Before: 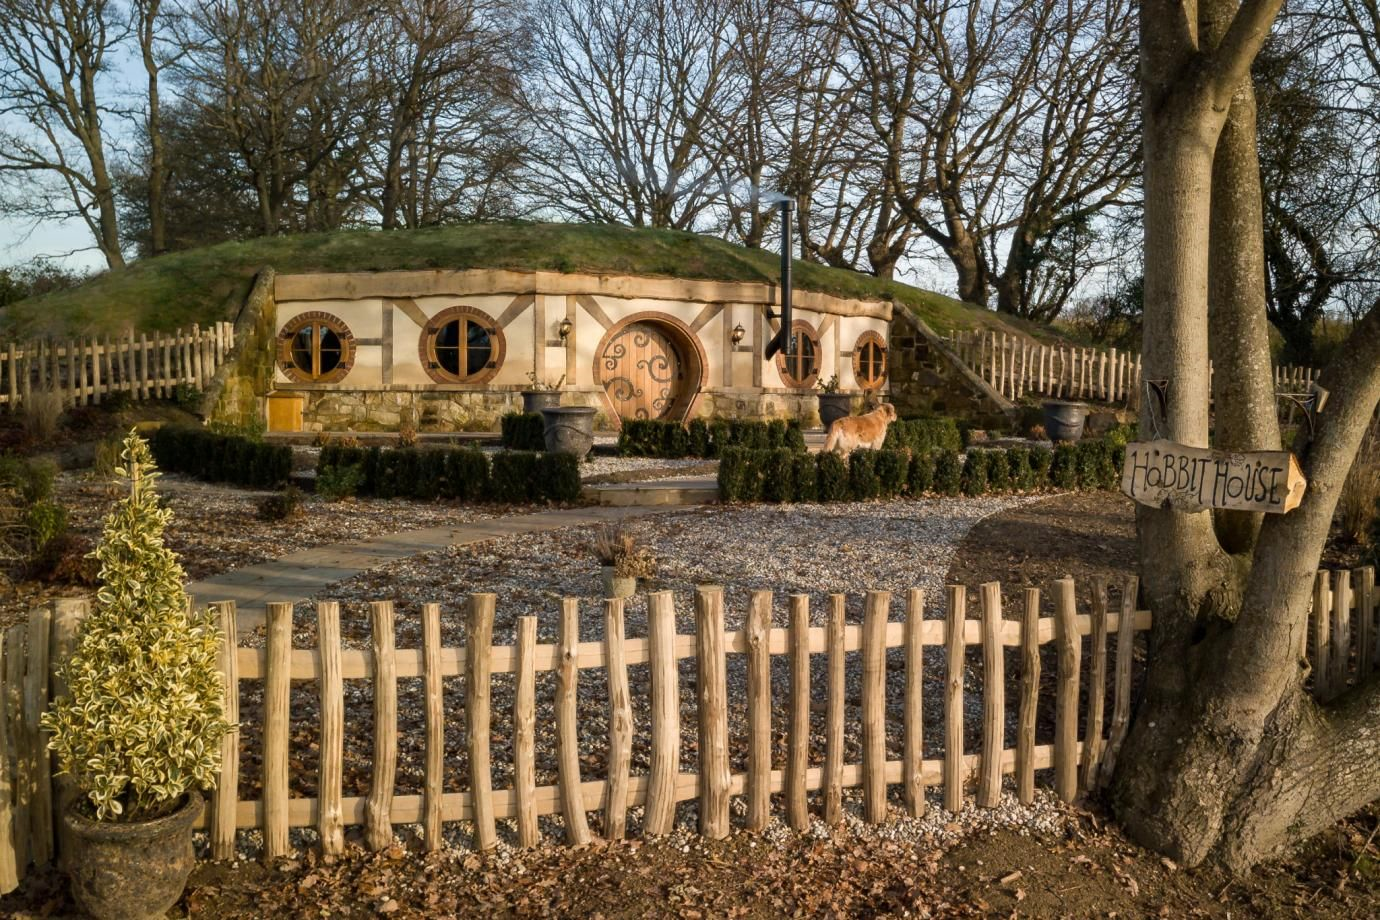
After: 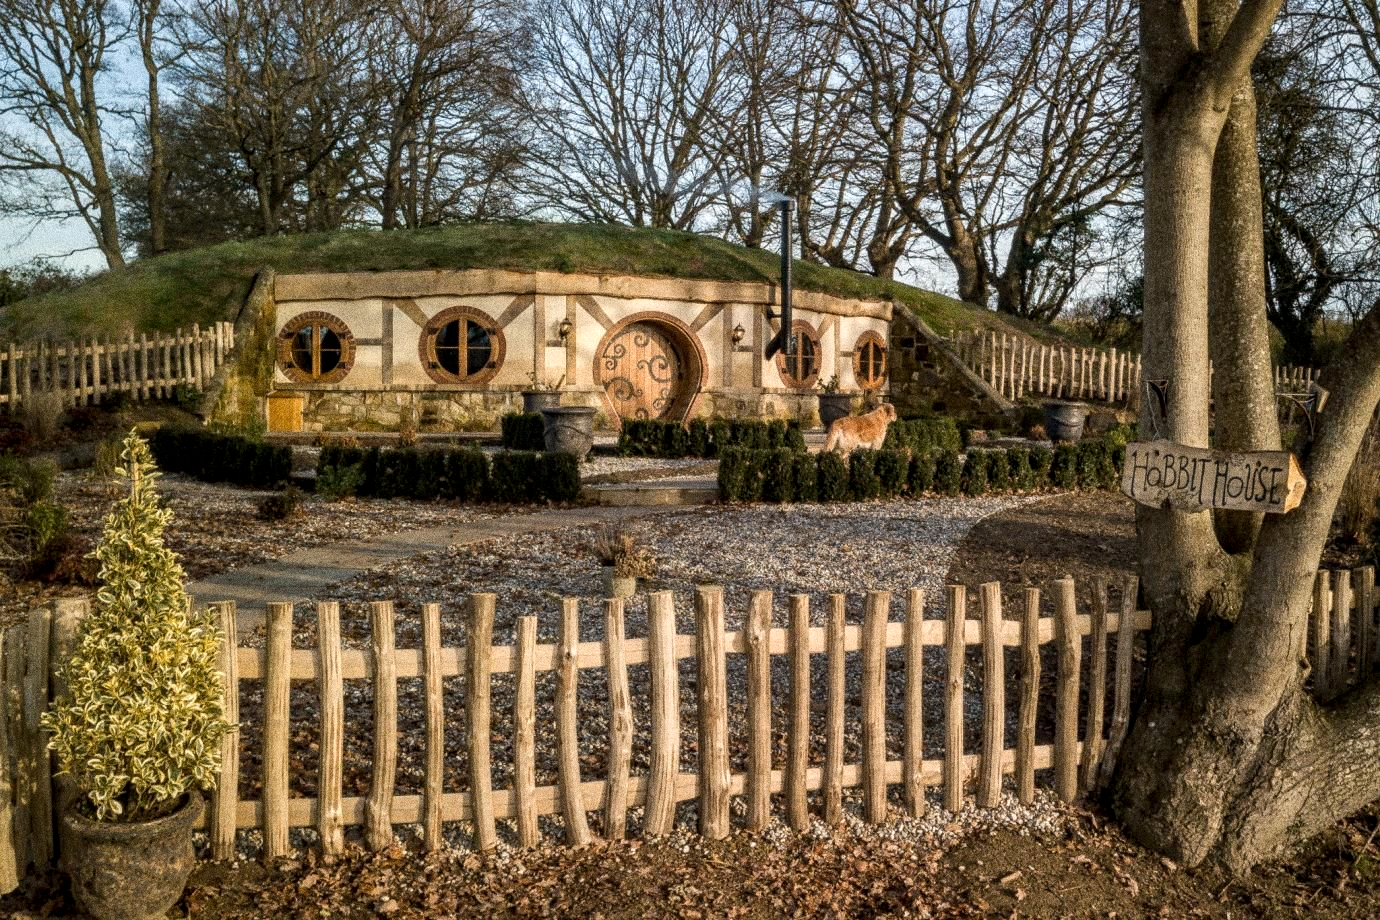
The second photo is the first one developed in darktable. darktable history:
local contrast: detail 130%
grain: coarseness 14.49 ISO, strength 48.04%, mid-tones bias 35%
